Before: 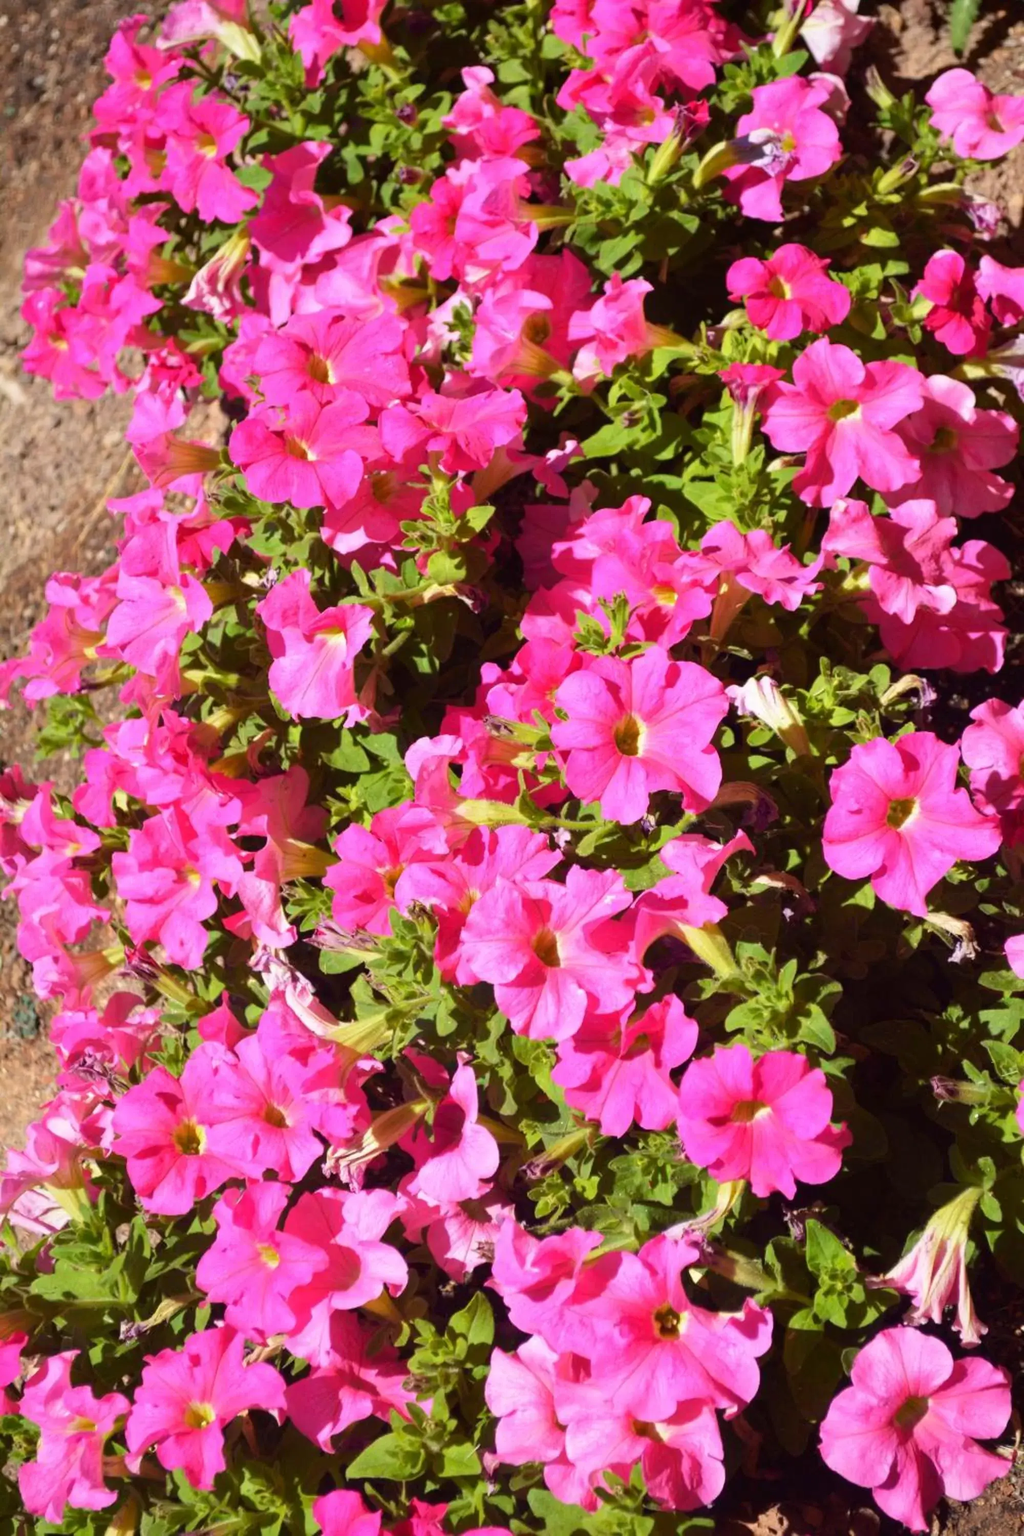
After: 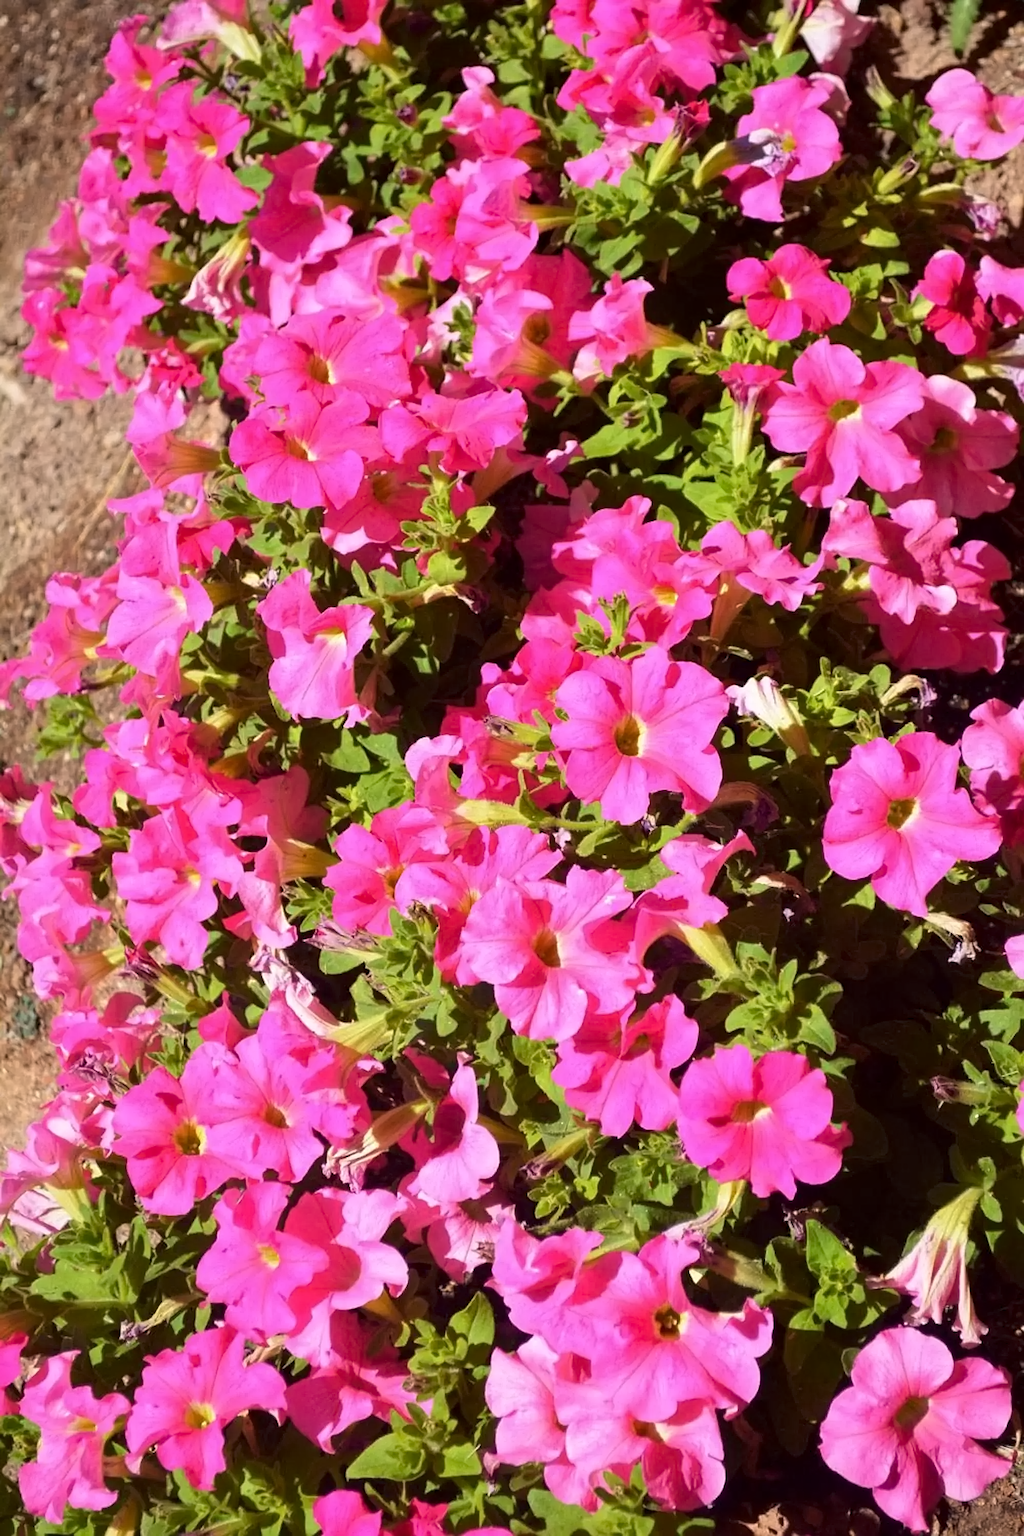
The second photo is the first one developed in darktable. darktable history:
sharpen: on, module defaults
exposure: black level correction 0.002, compensate highlight preservation false
contrast equalizer: octaves 7, y [[0.5 ×6], [0.5 ×6], [0.5 ×6], [0 ×6], [0, 0.039, 0.251, 0.29, 0.293, 0.292]], mix 0.754
levels: mode automatic, levels [0, 0.498, 0.996]
